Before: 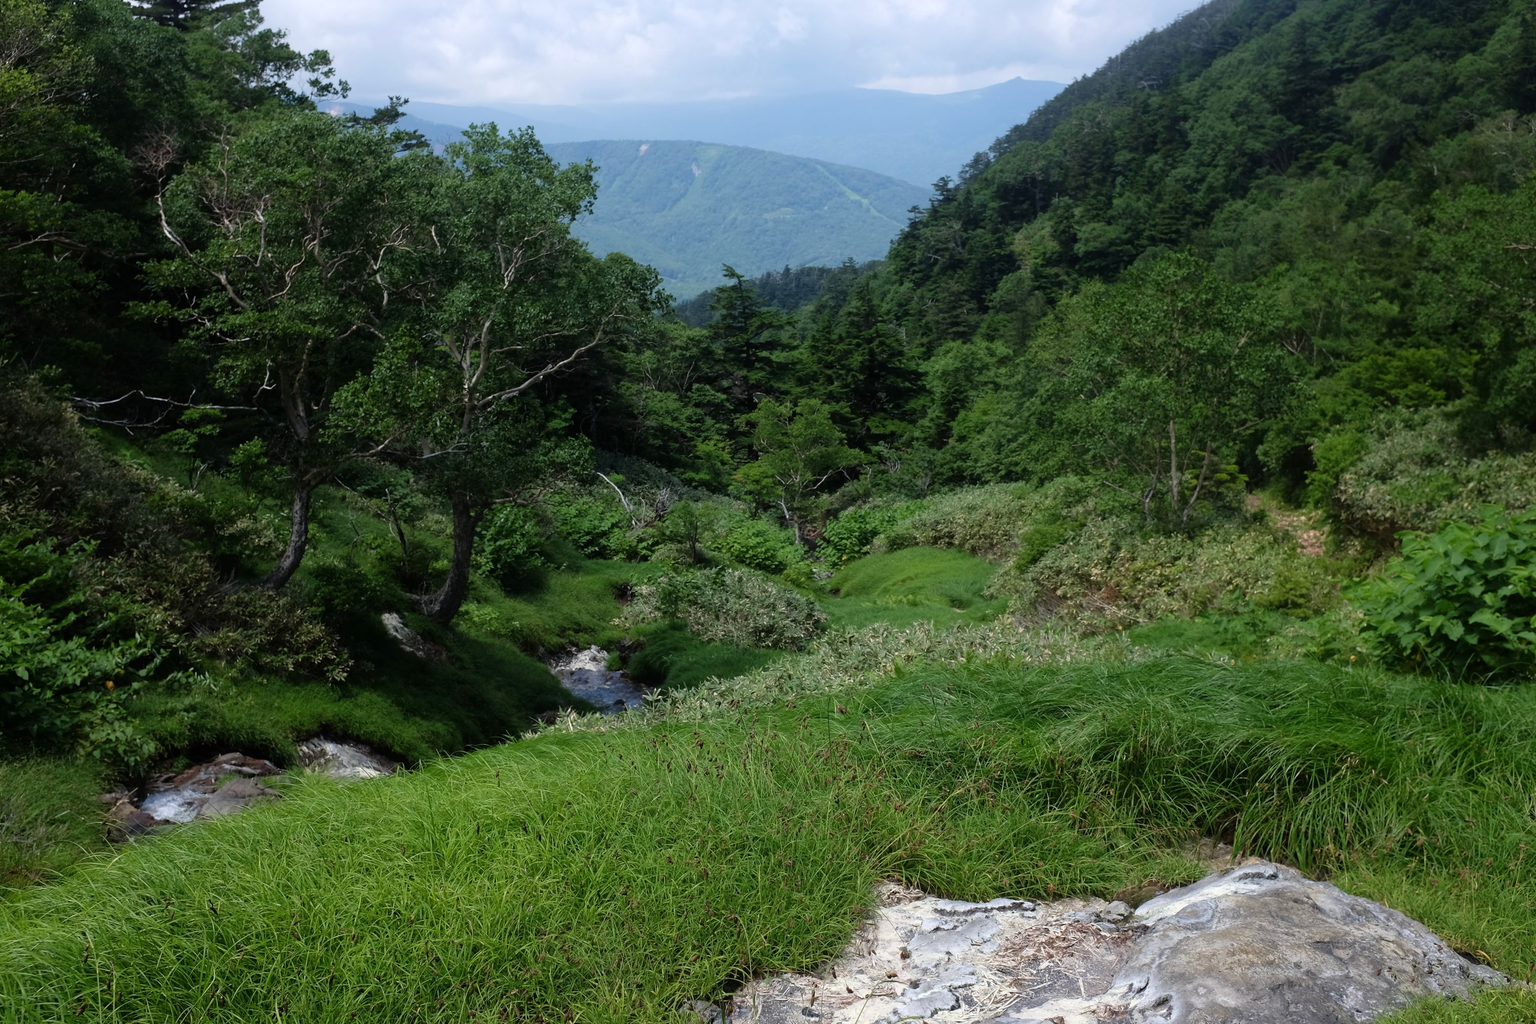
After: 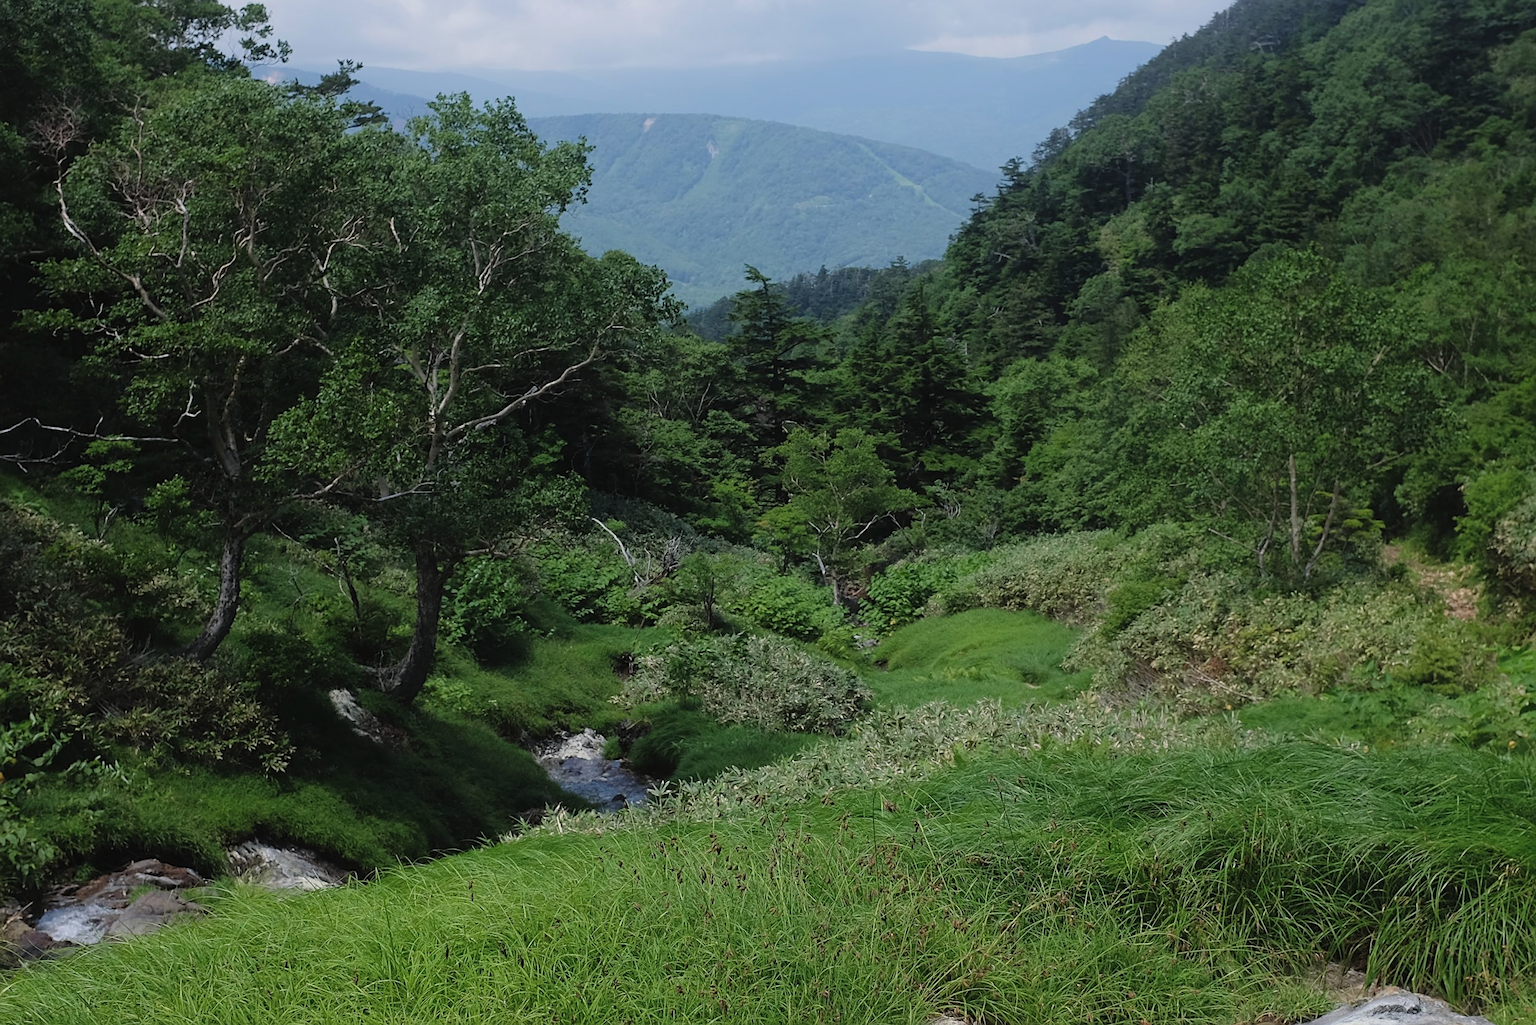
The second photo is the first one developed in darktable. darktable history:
filmic rgb: black relative exposure -16 EV, white relative exposure 4 EV, target black luminance 0%, hardness 7.62, latitude 73.11%, contrast 0.902, highlights saturation mix 10.65%, shadows ↔ highlights balance -0.382%
sharpen: on, module defaults
exposure: black level correction -0.005, exposure 0.051 EV, compensate exposure bias true, compensate highlight preservation false
crop and rotate: left 7.241%, top 4.625%, right 10.618%, bottom 13.106%
